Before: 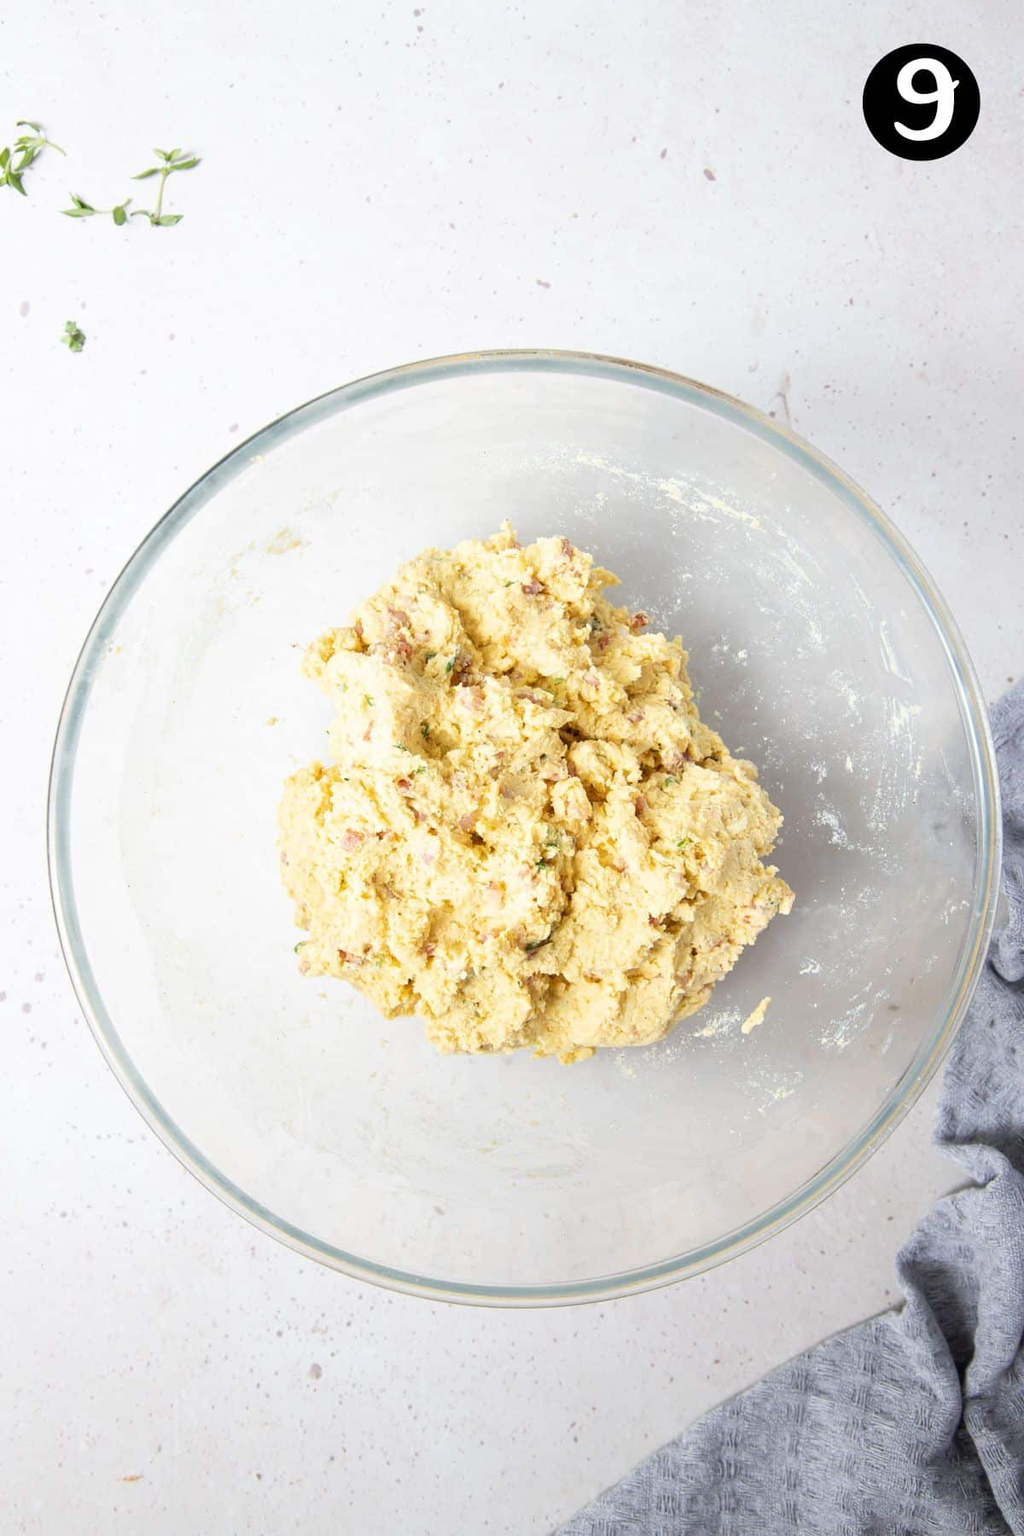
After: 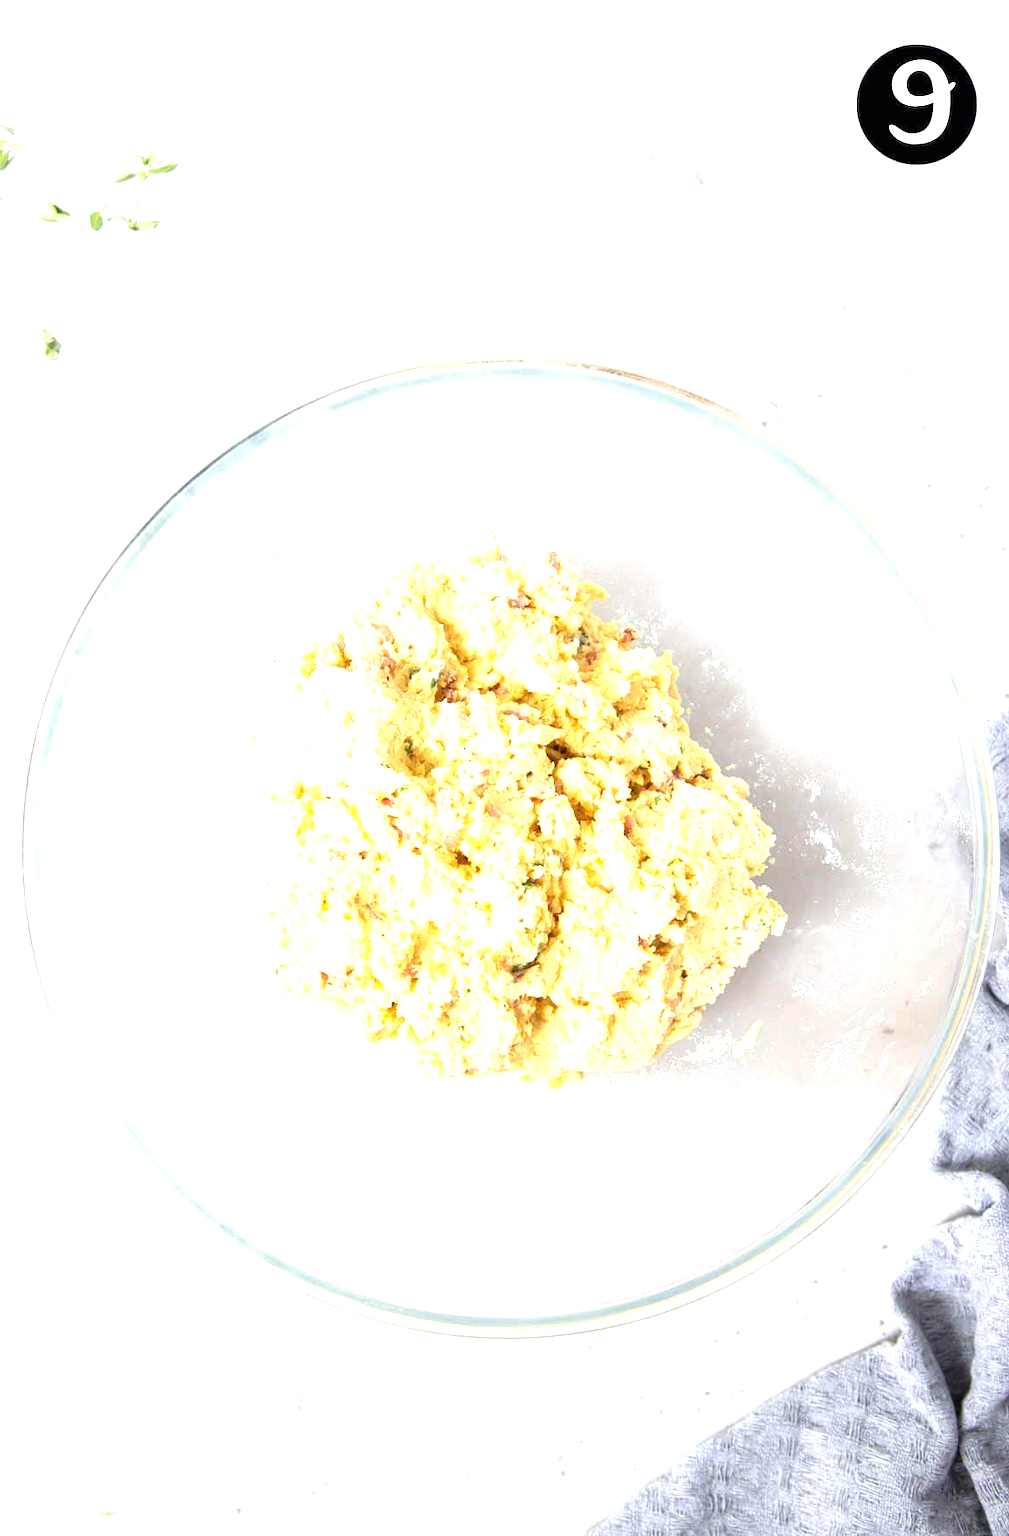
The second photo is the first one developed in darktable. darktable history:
crop and rotate: left 2.536%, right 1.107%, bottom 2.246%
exposure: exposure 0.999 EV, compensate highlight preservation false
